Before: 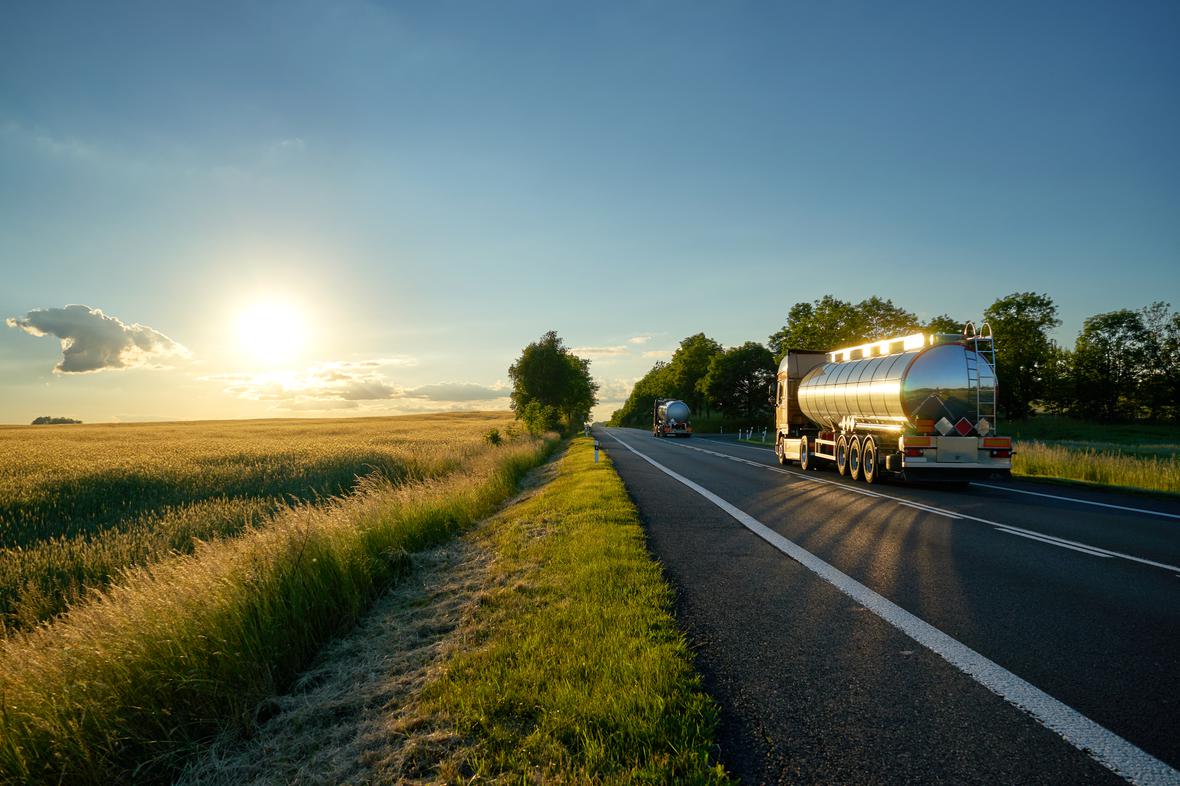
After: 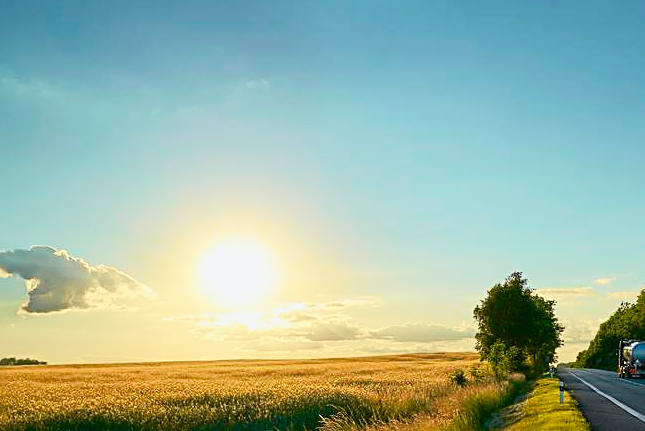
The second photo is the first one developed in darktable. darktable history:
crop and rotate: left 3.047%, top 7.509%, right 42.236%, bottom 37.598%
exposure: compensate highlight preservation false
tone curve: curves: ch0 [(0, 0.013) (0.104, 0.103) (0.258, 0.267) (0.448, 0.489) (0.709, 0.794) (0.895, 0.915) (0.994, 0.971)]; ch1 [(0, 0) (0.335, 0.298) (0.446, 0.416) (0.488, 0.488) (0.515, 0.504) (0.581, 0.615) (0.635, 0.661) (1, 1)]; ch2 [(0, 0) (0.314, 0.306) (0.436, 0.447) (0.502, 0.5) (0.538, 0.541) (0.568, 0.603) (0.641, 0.635) (0.717, 0.701) (1, 1)], color space Lab, independent channels, preserve colors none
sharpen: radius 2.531, amount 0.628
color balance rgb: linear chroma grading › shadows -8%, linear chroma grading › global chroma 10%, perceptual saturation grading › global saturation 2%, perceptual saturation grading › highlights -2%, perceptual saturation grading › mid-tones 4%, perceptual saturation grading › shadows 8%, perceptual brilliance grading › global brilliance 2%, perceptual brilliance grading › highlights -4%, global vibrance 16%, saturation formula JzAzBz (2021)
